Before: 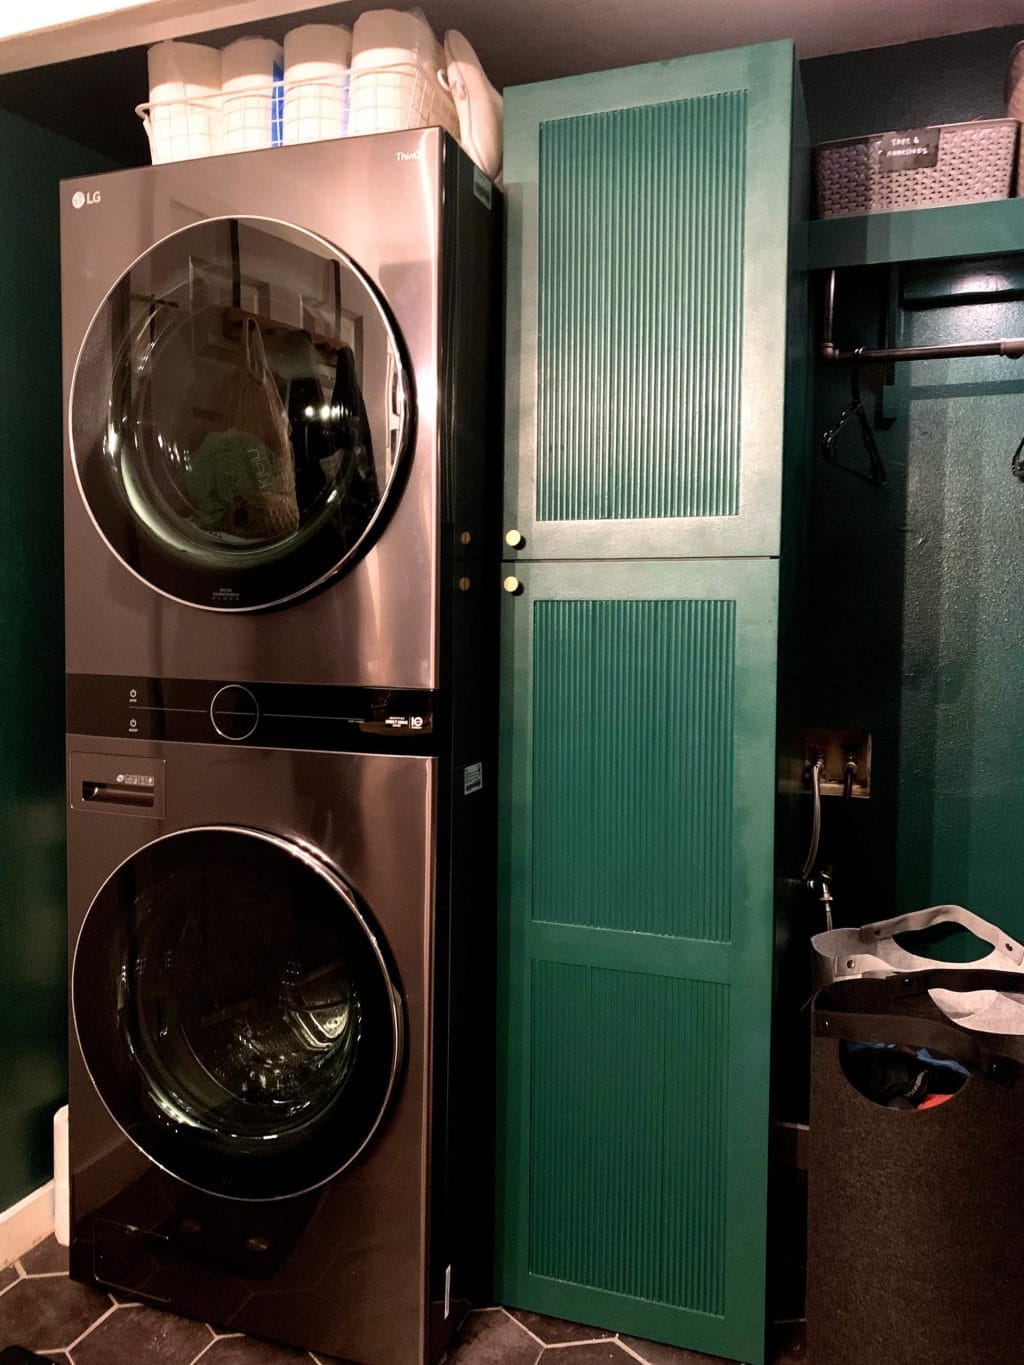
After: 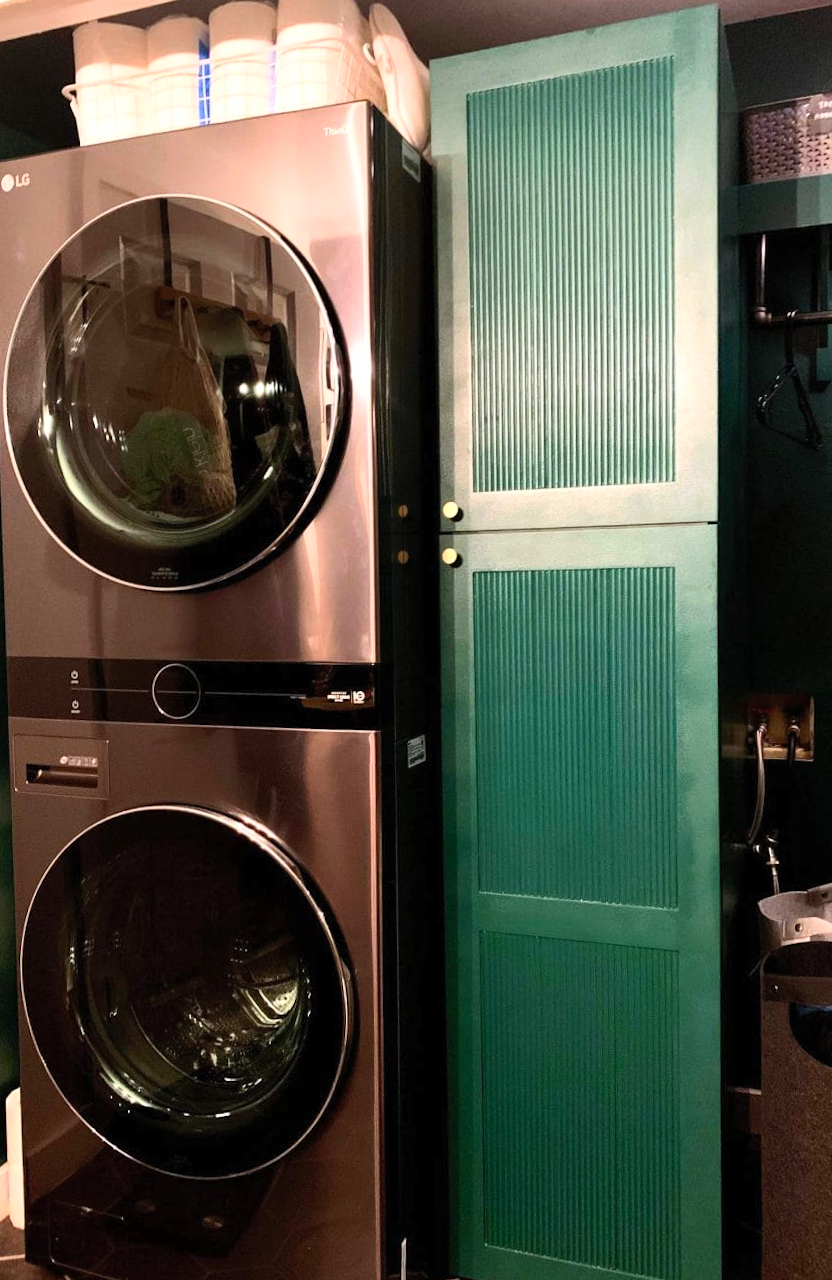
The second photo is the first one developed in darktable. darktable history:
contrast brightness saturation: contrast 0.198, brightness 0.158, saturation 0.224
exposure: exposure 0.023 EV, compensate exposure bias true, compensate highlight preservation false
tone equalizer: -7 EV 0.114 EV, edges refinement/feathering 500, mask exposure compensation -1.57 EV, preserve details no
crop and rotate: angle 1.43°, left 4.306%, top 0.495%, right 11.713%, bottom 2.617%
